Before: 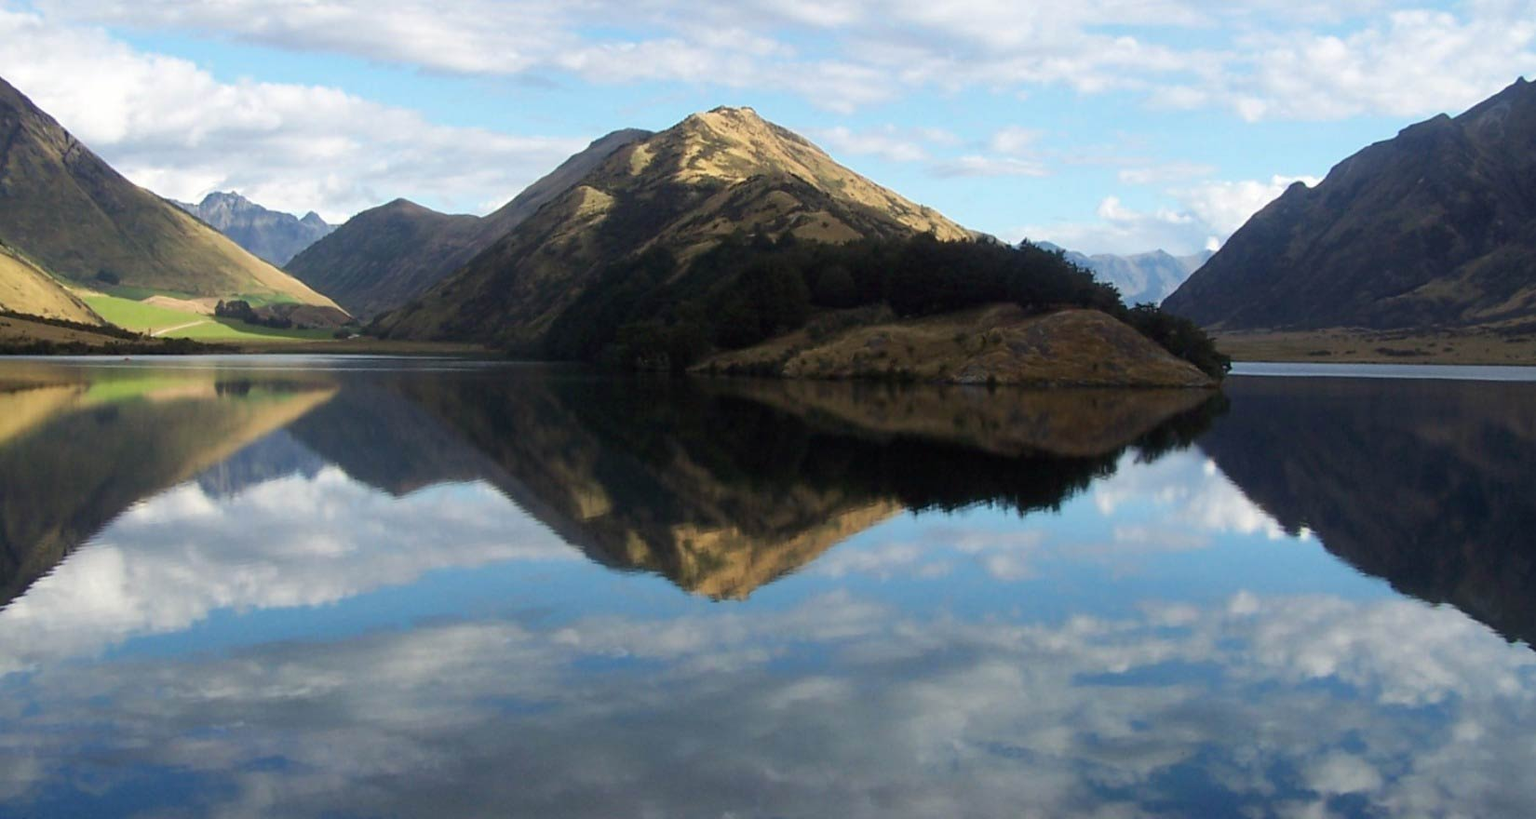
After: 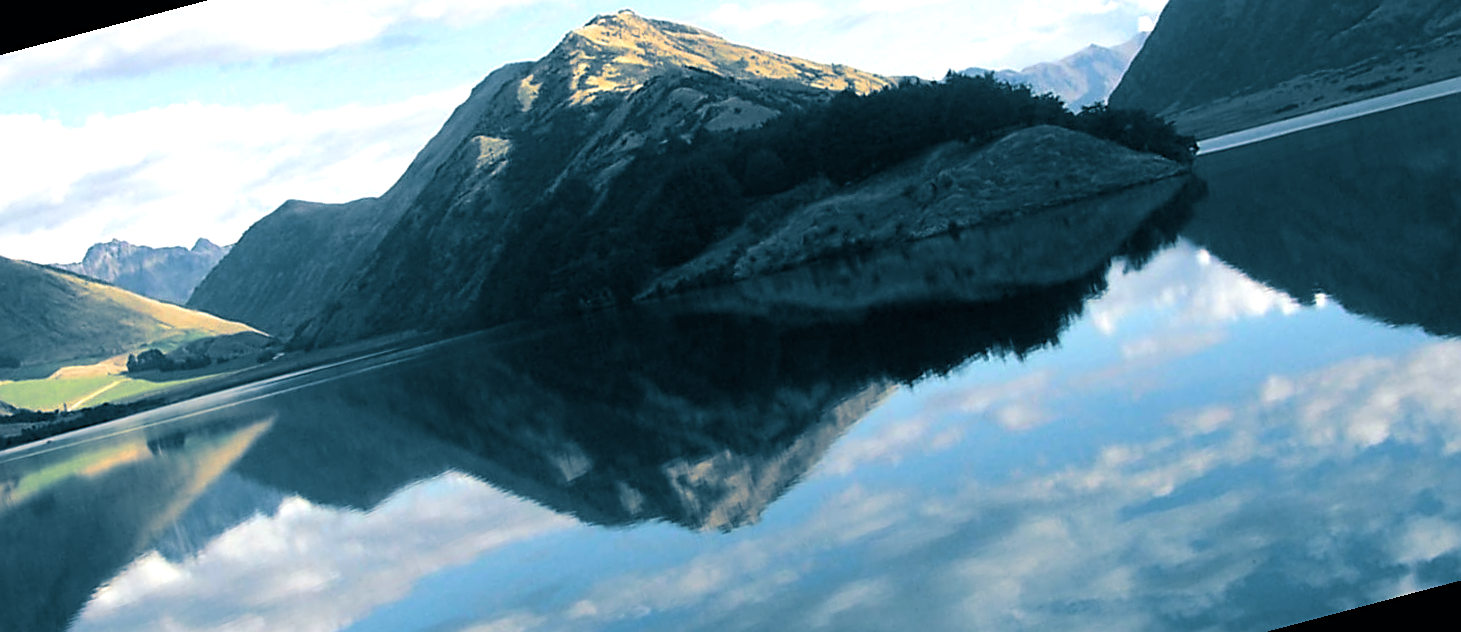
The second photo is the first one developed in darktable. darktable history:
split-toning: shadows › hue 212.4°, balance -70
sharpen: on, module defaults
rotate and perspective: rotation -14.8°, crop left 0.1, crop right 0.903, crop top 0.25, crop bottom 0.748
exposure: black level correction 0, exposure 0.5 EV, compensate highlight preservation false
